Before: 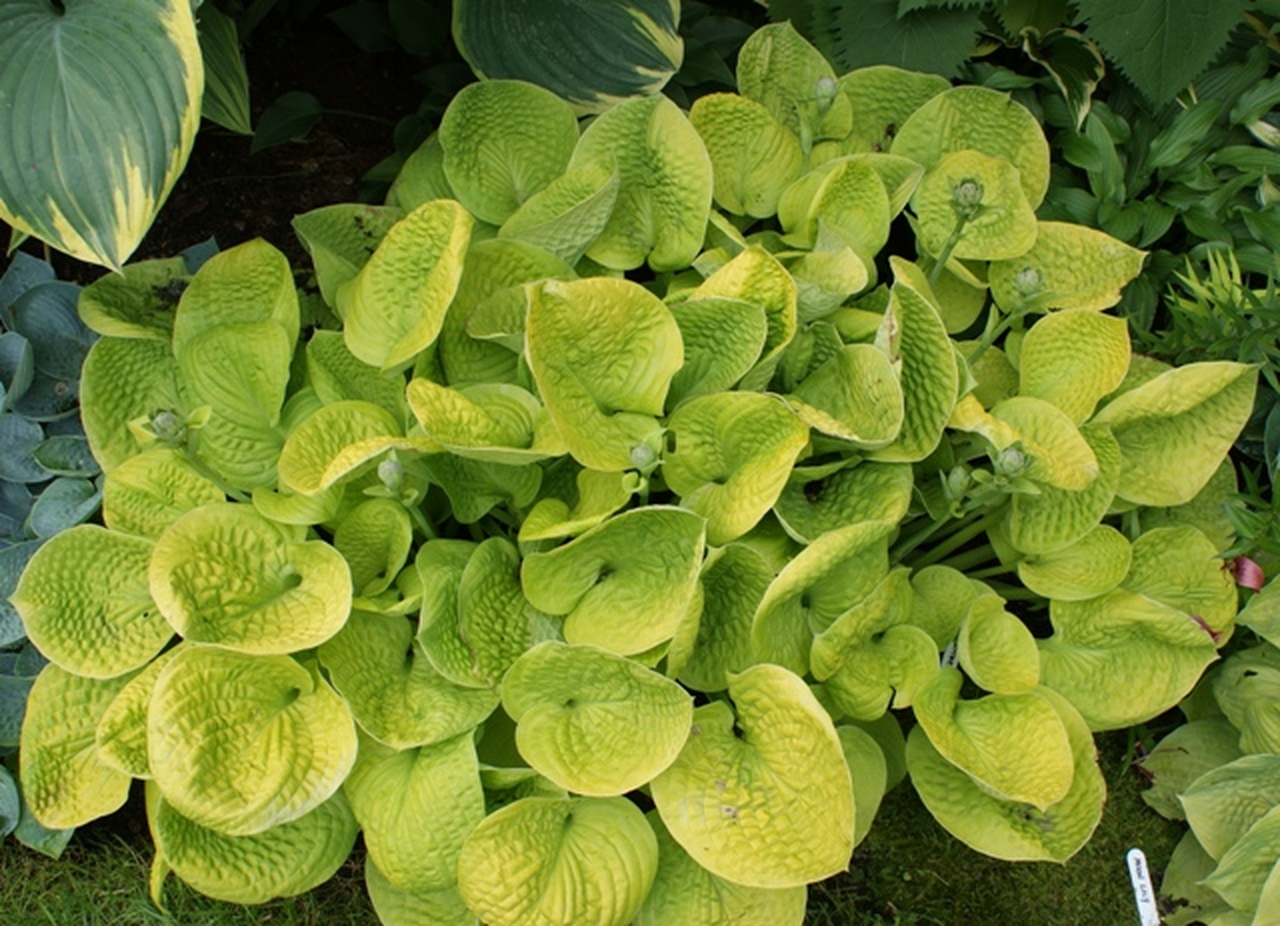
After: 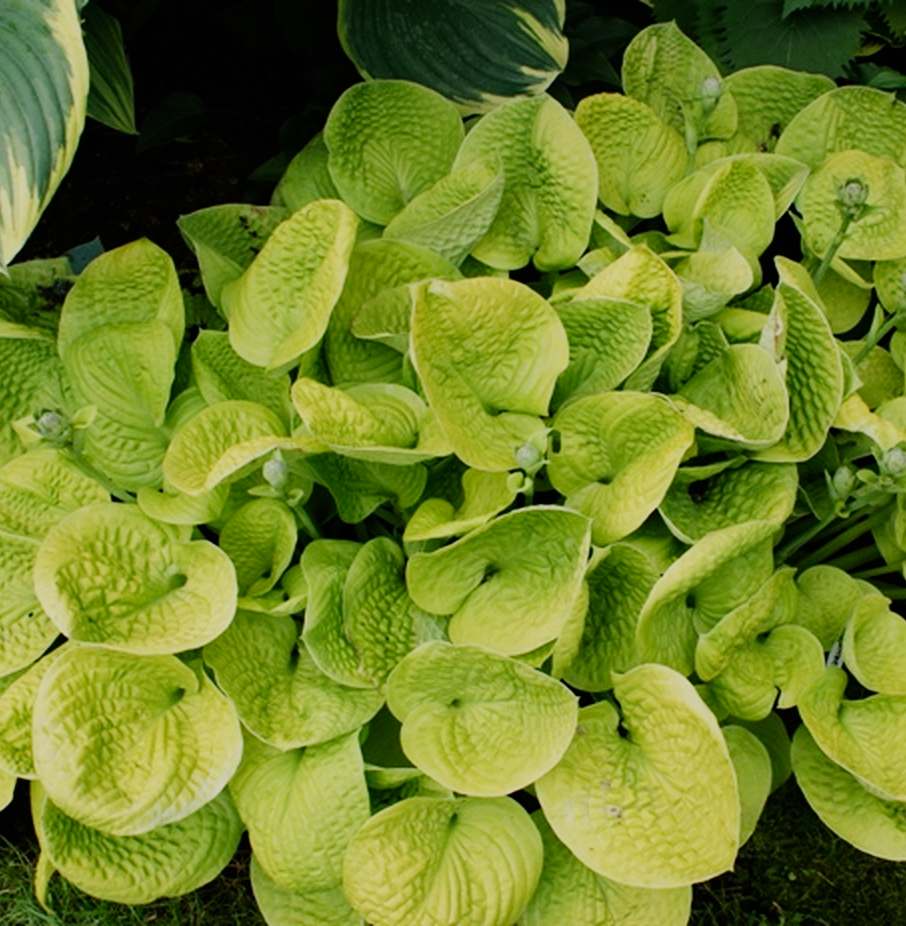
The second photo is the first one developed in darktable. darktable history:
crop and rotate: left 9.061%, right 20.142%
sigmoid: skew -0.2, preserve hue 0%, red attenuation 0.1, red rotation 0.035, green attenuation 0.1, green rotation -0.017, blue attenuation 0.15, blue rotation -0.052, base primaries Rec2020
